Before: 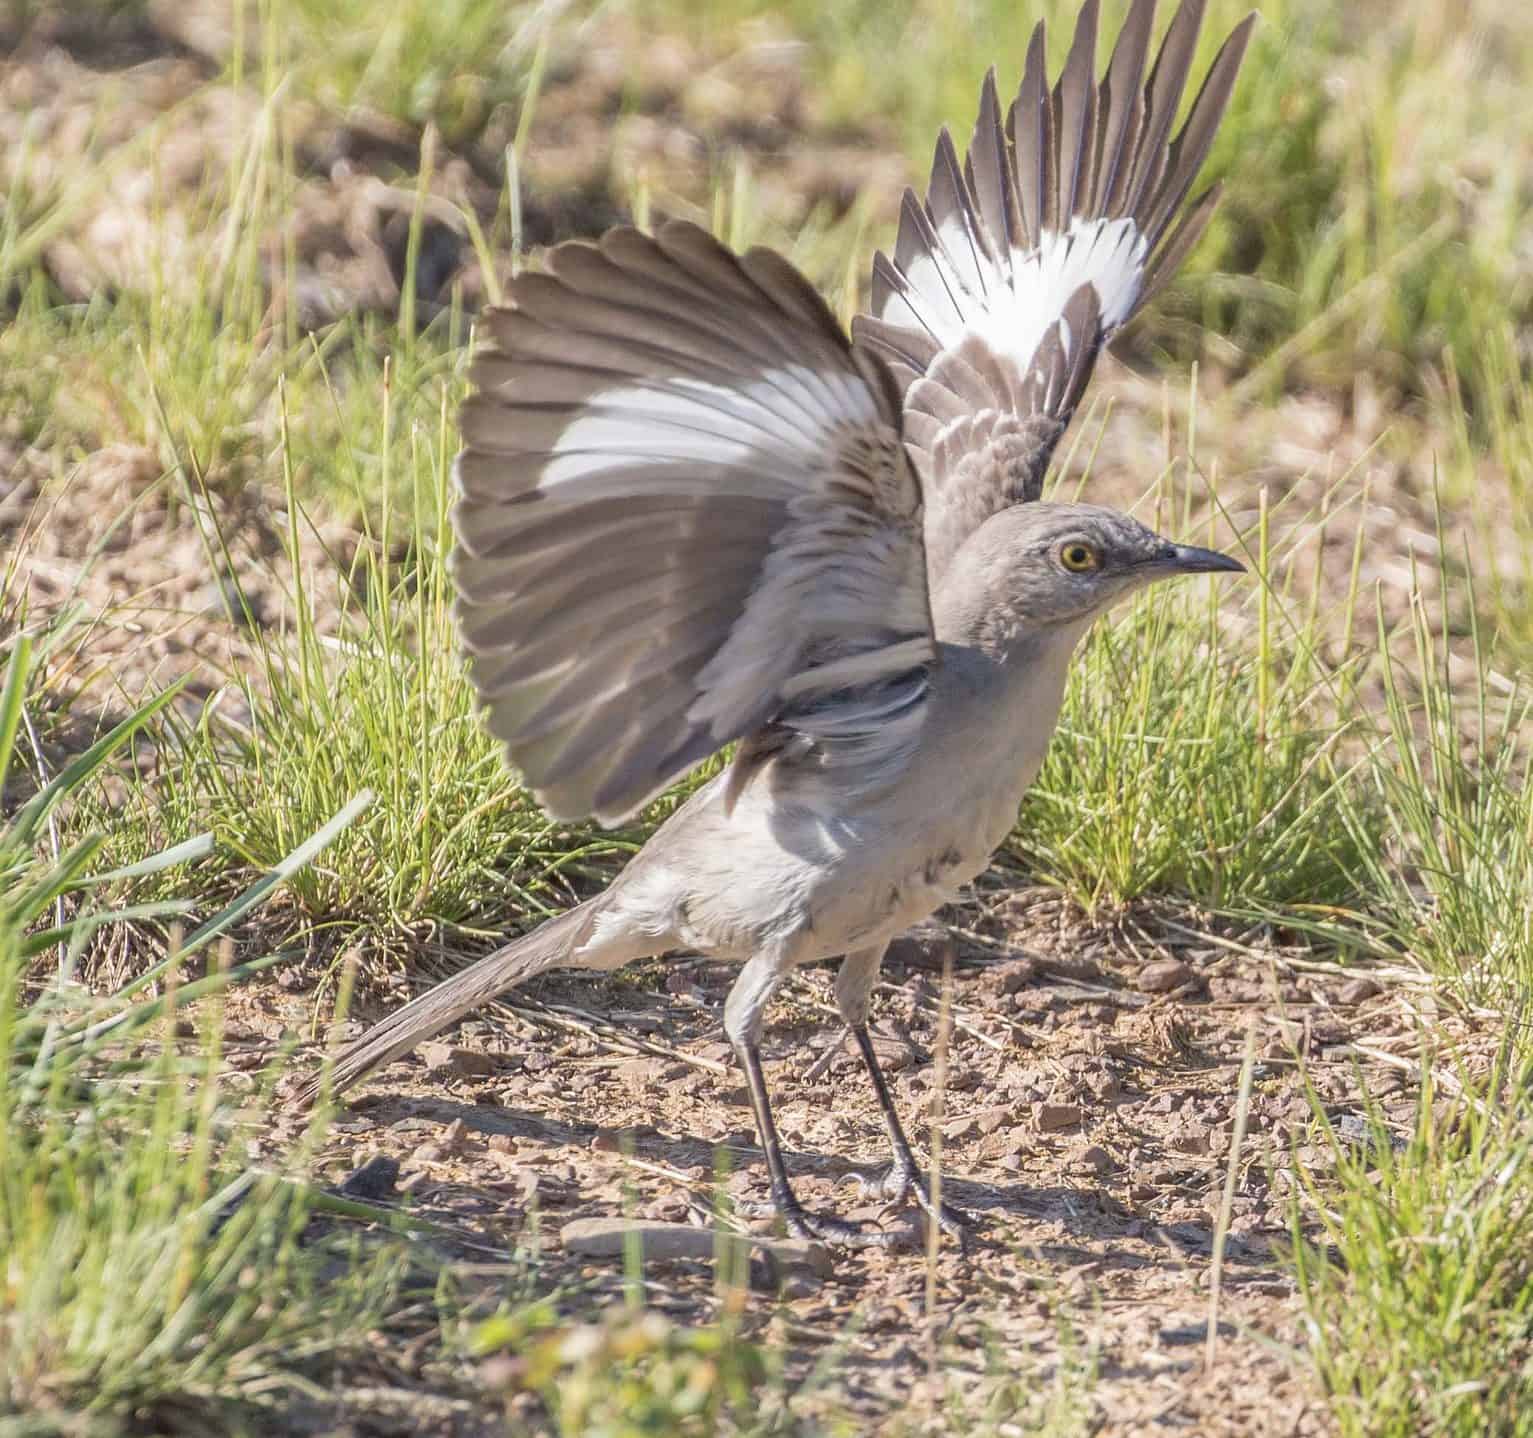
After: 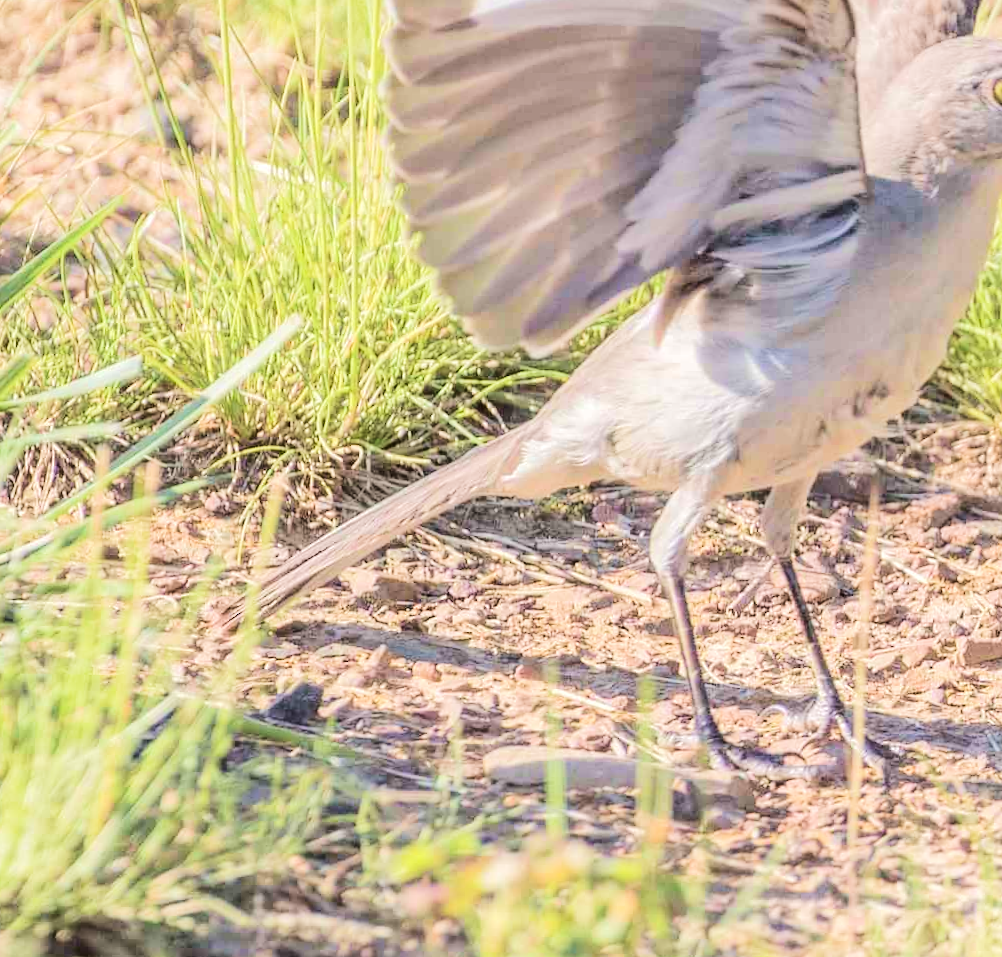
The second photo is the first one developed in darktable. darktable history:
tone equalizer: -7 EV 0.159 EV, -6 EV 0.574 EV, -5 EV 1.18 EV, -4 EV 1.35 EV, -3 EV 1.16 EV, -2 EV 0.6 EV, -1 EV 0.152 EV, edges refinement/feathering 500, mask exposure compensation -1.57 EV, preserve details no
velvia: on, module defaults
crop and rotate: angle -0.795°, left 3.955%, top 32.418%, right 29.689%
